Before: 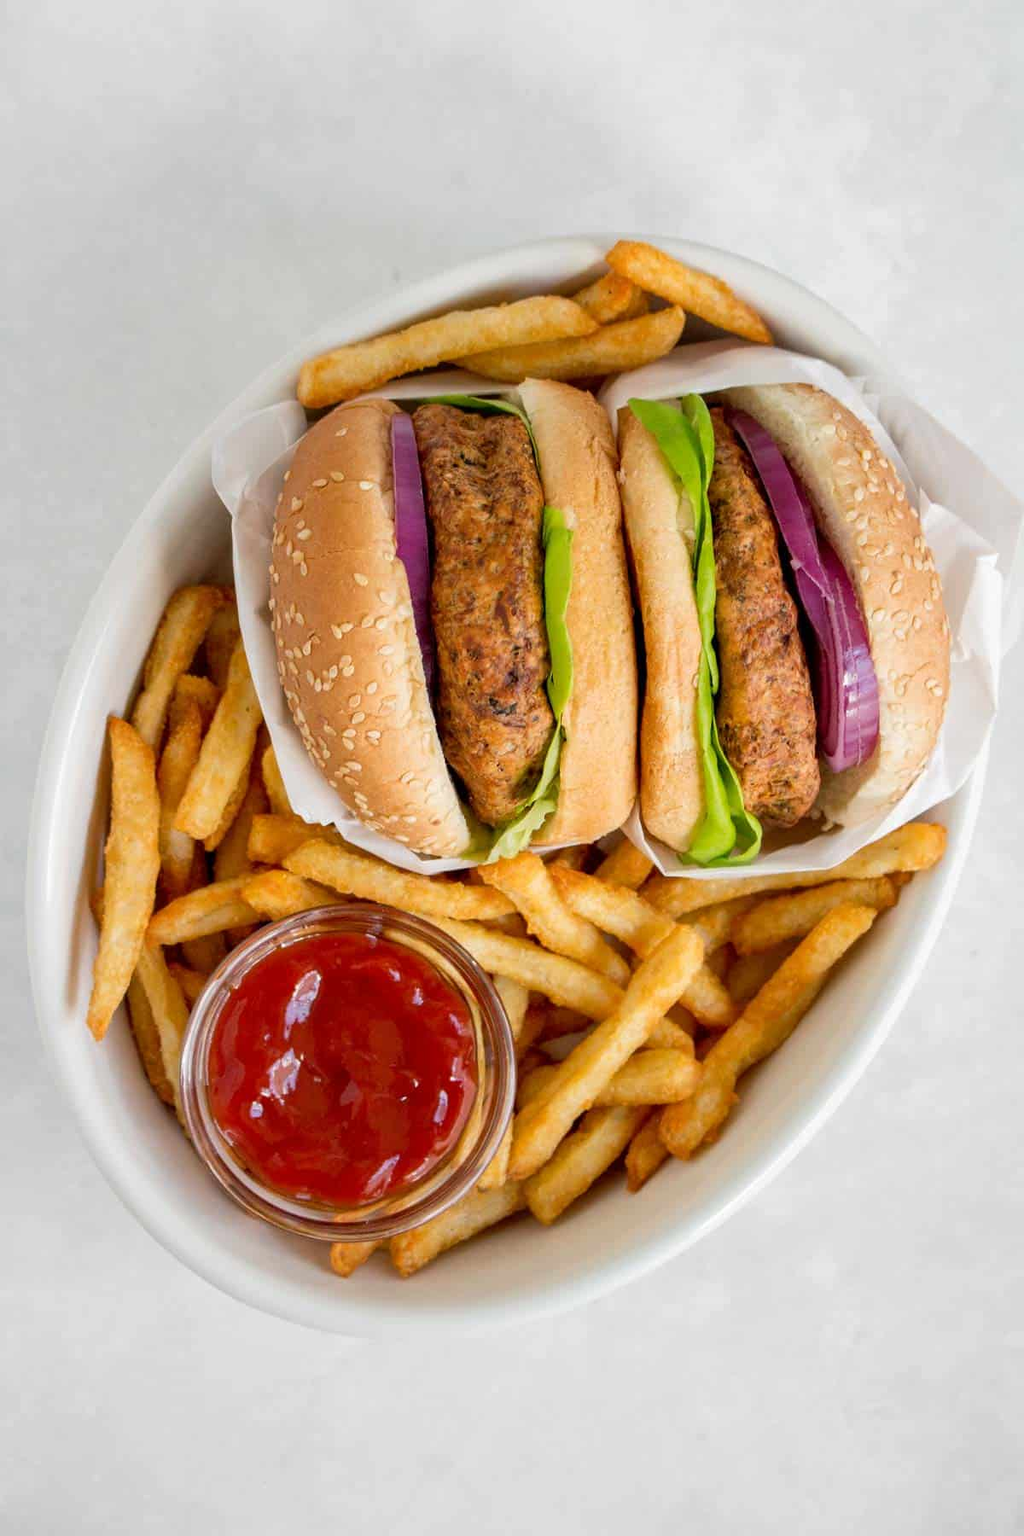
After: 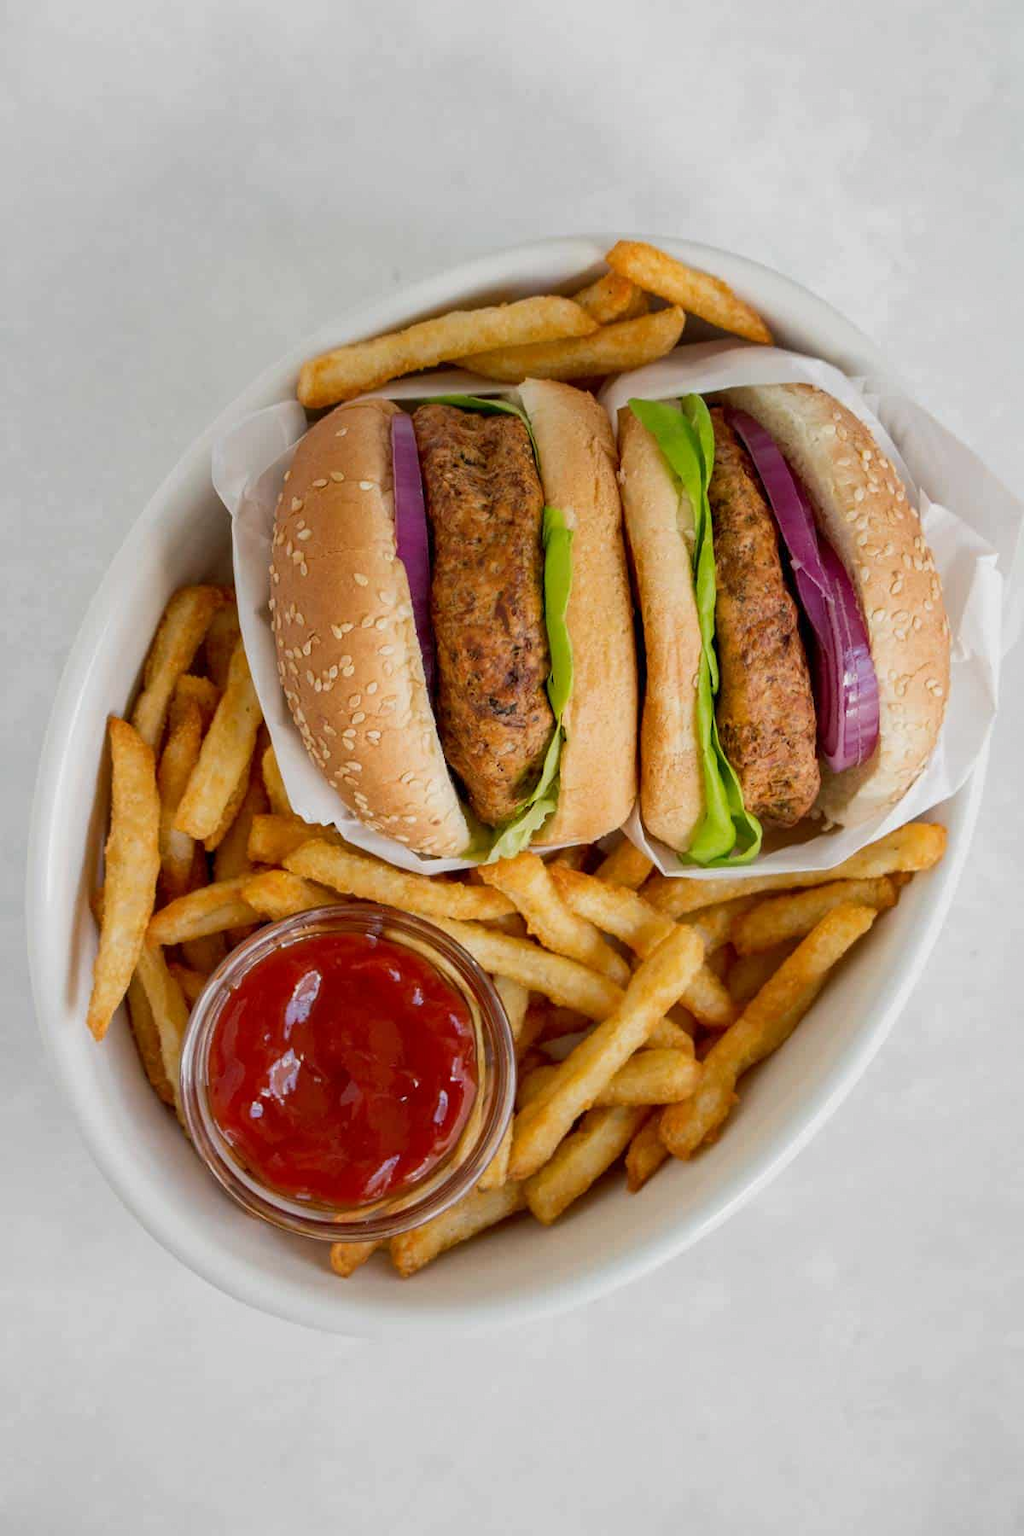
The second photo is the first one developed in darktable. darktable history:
tone equalizer: -8 EV 0.231 EV, -7 EV 0.413 EV, -6 EV 0.389 EV, -5 EV 0.274 EV, -3 EV -0.265 EV, -2 EV -0.398 EV, -1 EV -0.398 EV, +0 EV -0.25 EV
